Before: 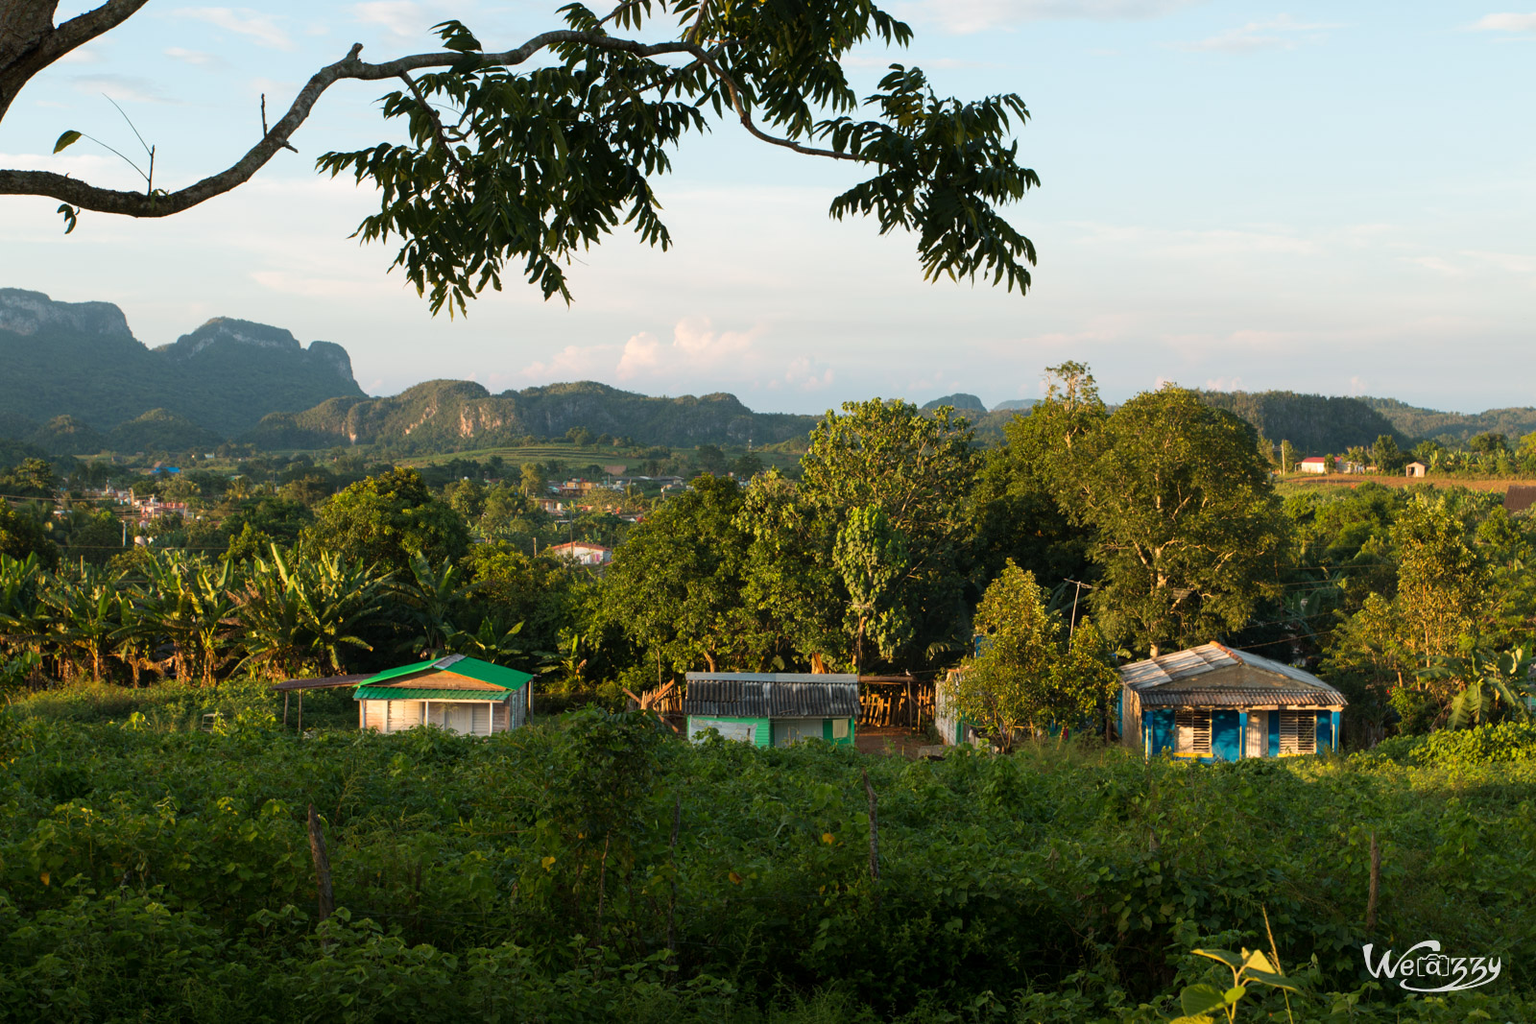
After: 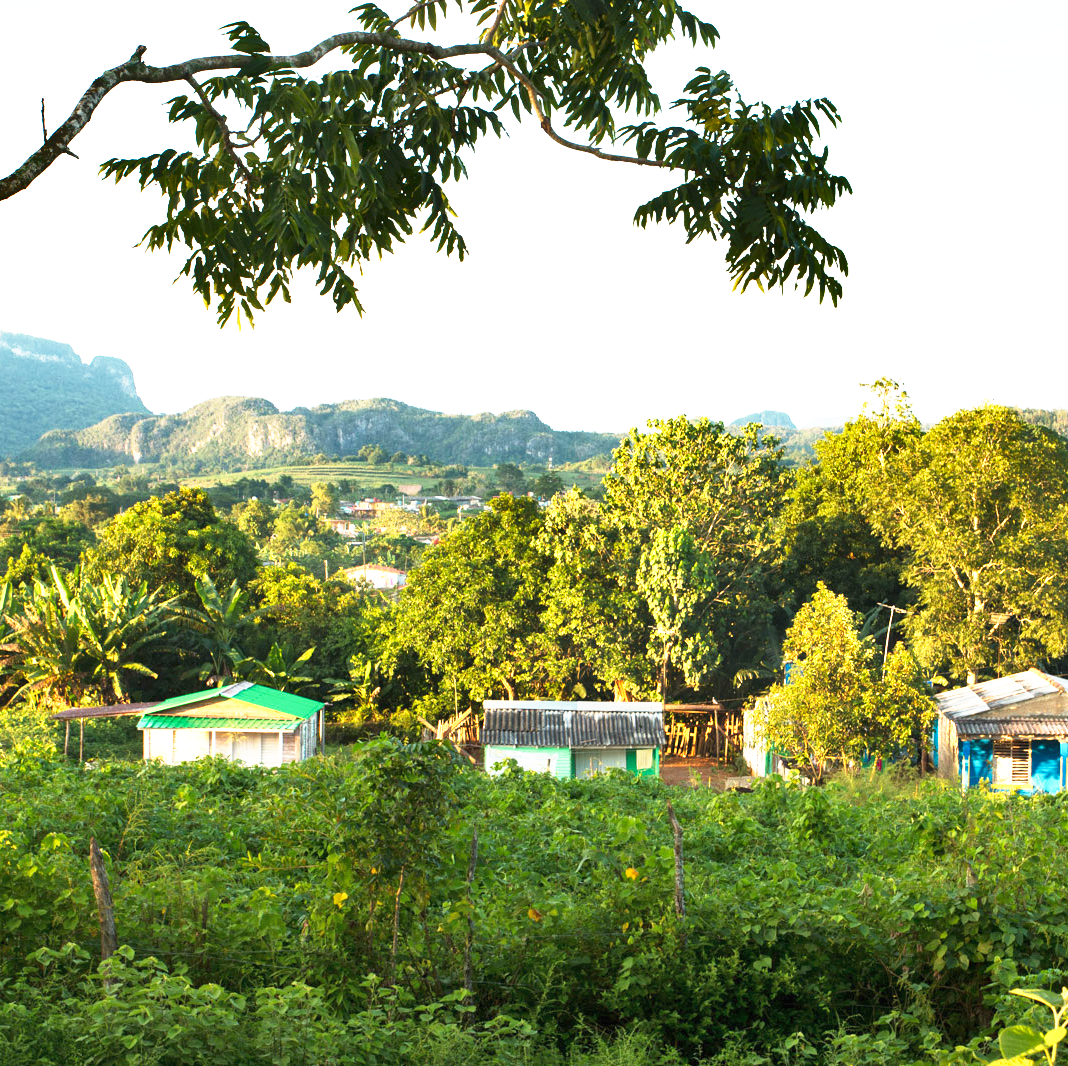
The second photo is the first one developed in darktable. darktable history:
exposure: black level correction 0, exposure 1.199 EV, compensate highlight preservation false
base curve: curves: ch0 [(0, 0) (0.495, 0.917) (1, 1)], preserve colors none
crop and rotate: left 14.449%, right 18.74%
shadows and highlights: shadows 53.21, soften with gaussian
